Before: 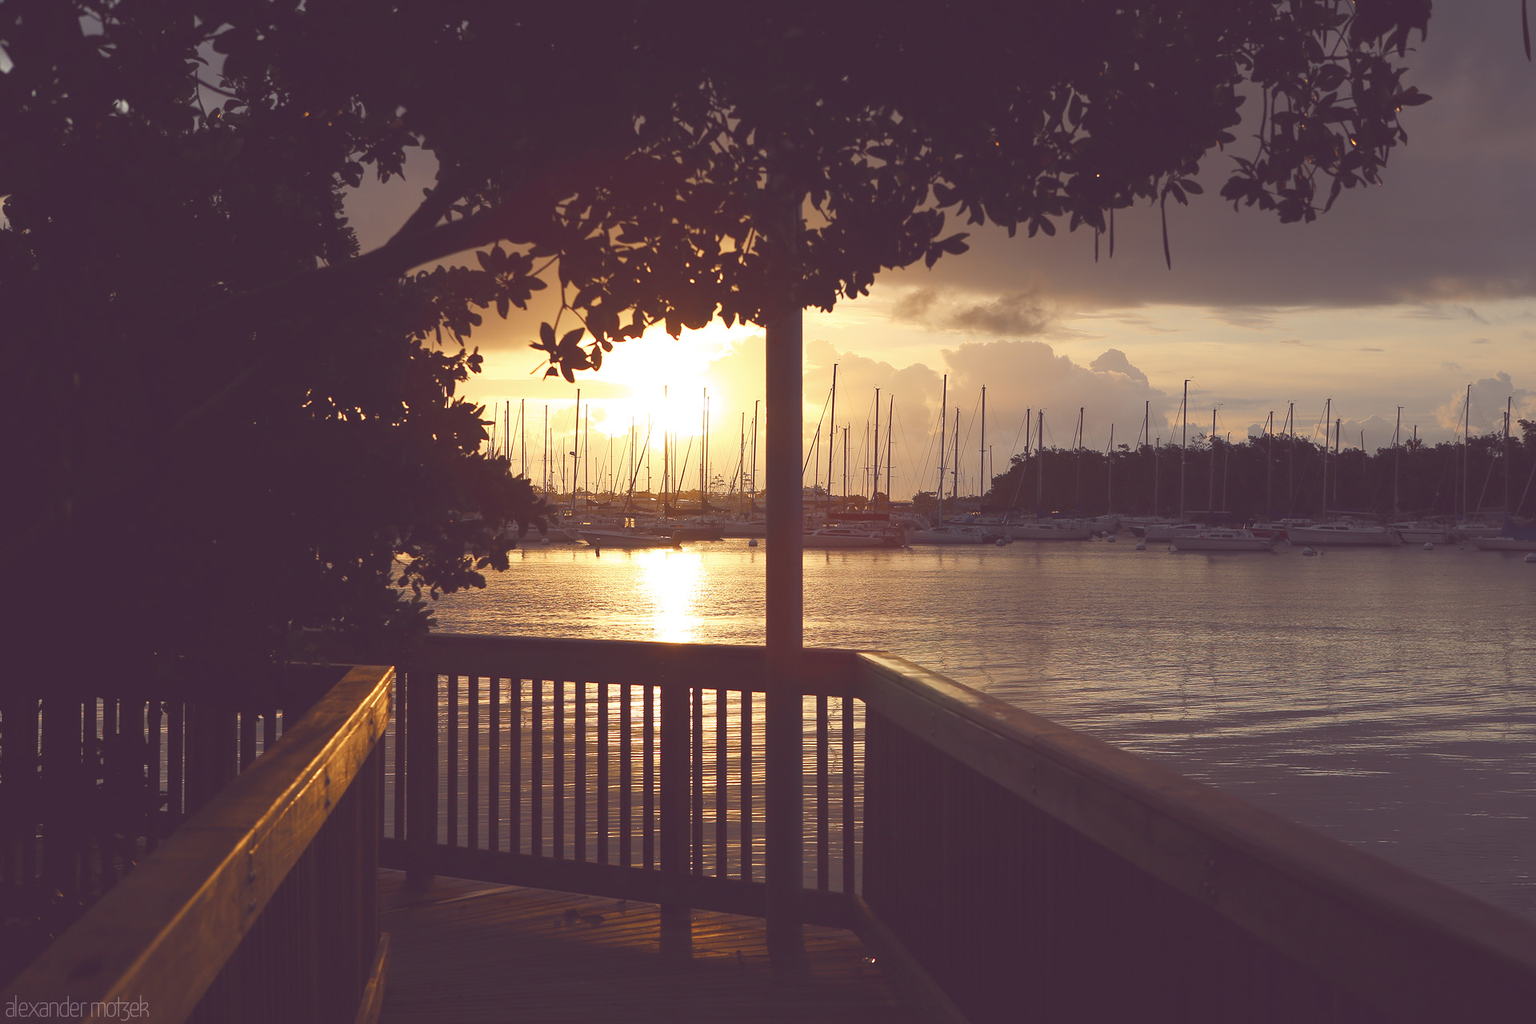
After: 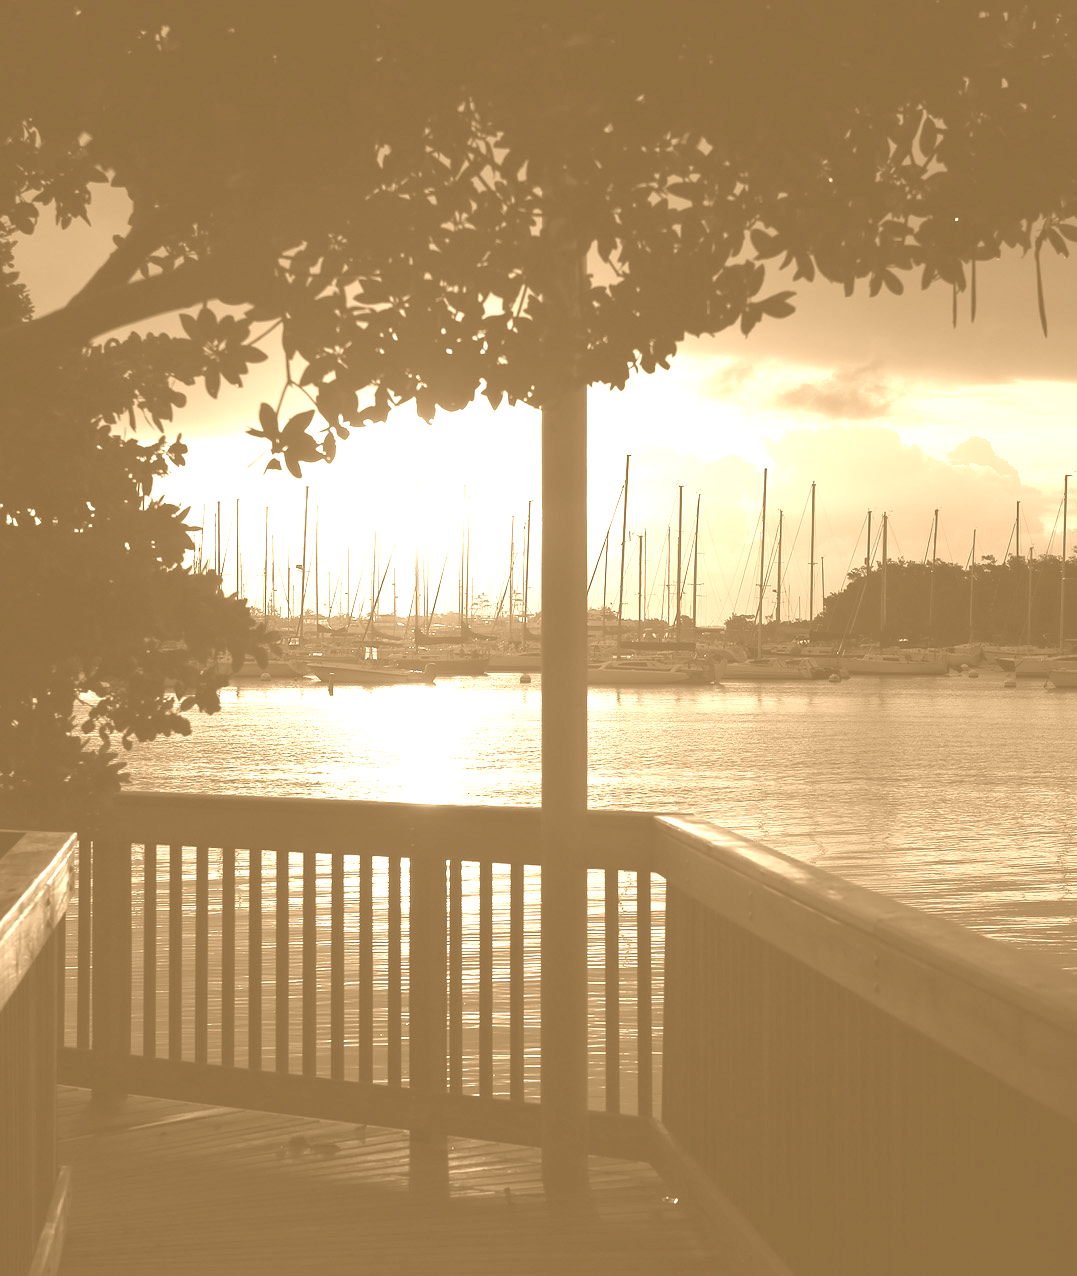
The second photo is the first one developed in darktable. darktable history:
exposure: exposure 0.2 EV, compensate highlight preservation false
crop: left 21.674%, right 22.086%
colorize: hue 28.8°, source mix 100%
